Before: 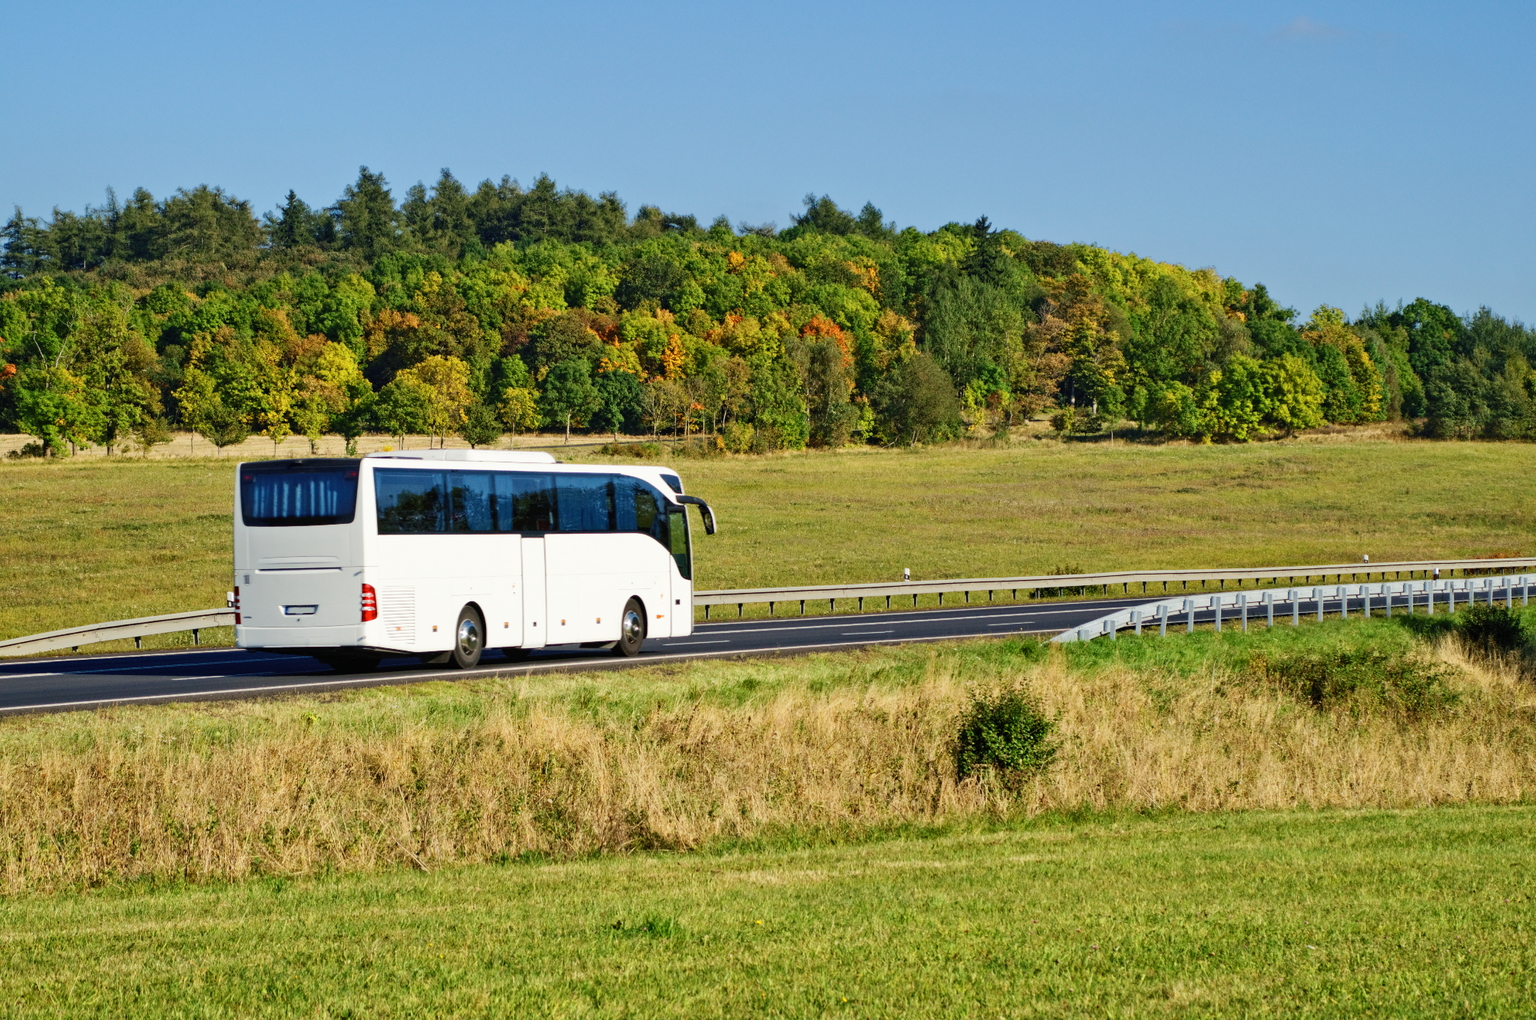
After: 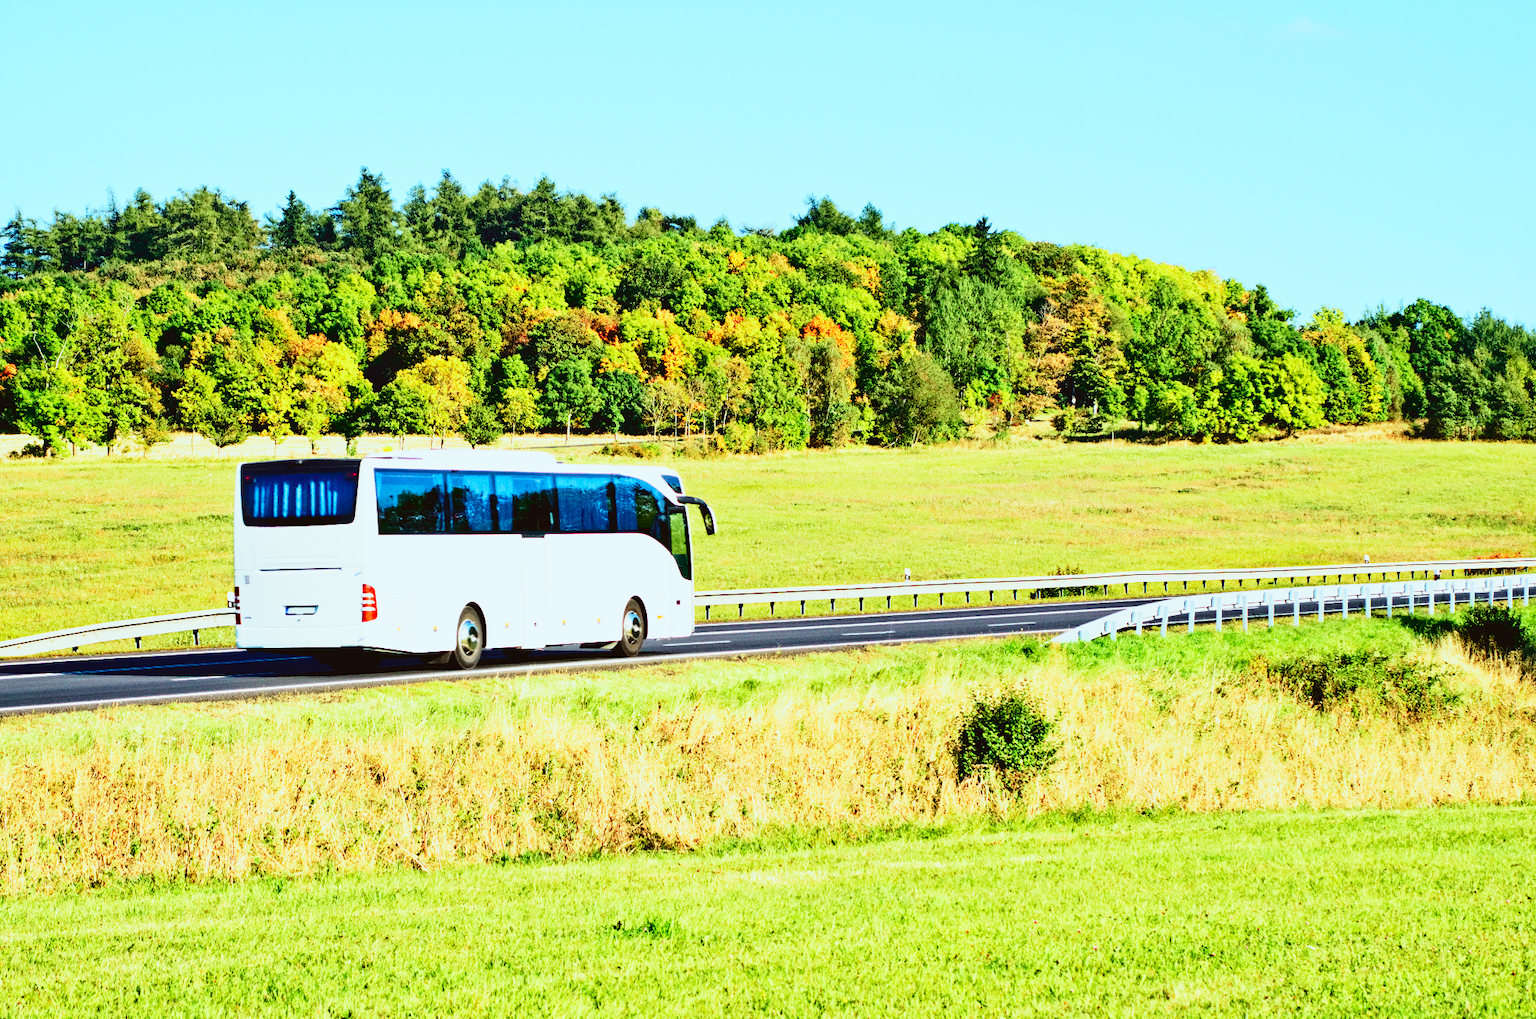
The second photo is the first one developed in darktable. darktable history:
color correction: highlights a* -4.98, highlights b* -3.76, shadows a* 3.83, shadows b* 4.08
tone curve: curves: ch0 [(0, 0.037) (0.045, 0.055) (0.155, 0.138) (0.29, 0.325) (0.428, 0.513) (0.604, 0.71) (0.824, 0.882) (1, 0.965)]; ch1 [(0, 0) (0.339, 0.334) (0.445, 0.419) (0.476, 0.454) (0.498, 0.498) (0.53, 0.515) (0.557, 0.556) (0.609, 0.649) (0.716, 0.746) (1, 1)]; ch2 [(0, 0) (0.327, 0.318) (0.417, 0.426) (0.46, 0.453) (0.502, 0.5) (0.526, 0.52) (0.554, 0.541) (0.626, 0.65) (0.749, 0.746) (1, 1)], color space Lab, independent channels, preserve colors none
base curve: curves: ch0 [(0, 0) (0.007, 0.004) (0.027, 0.03) (0.046, 0.07) (0.207, 0.54) (0.442, 0.872) (0.673, 0.972) (1, 1)], preserve colors none
